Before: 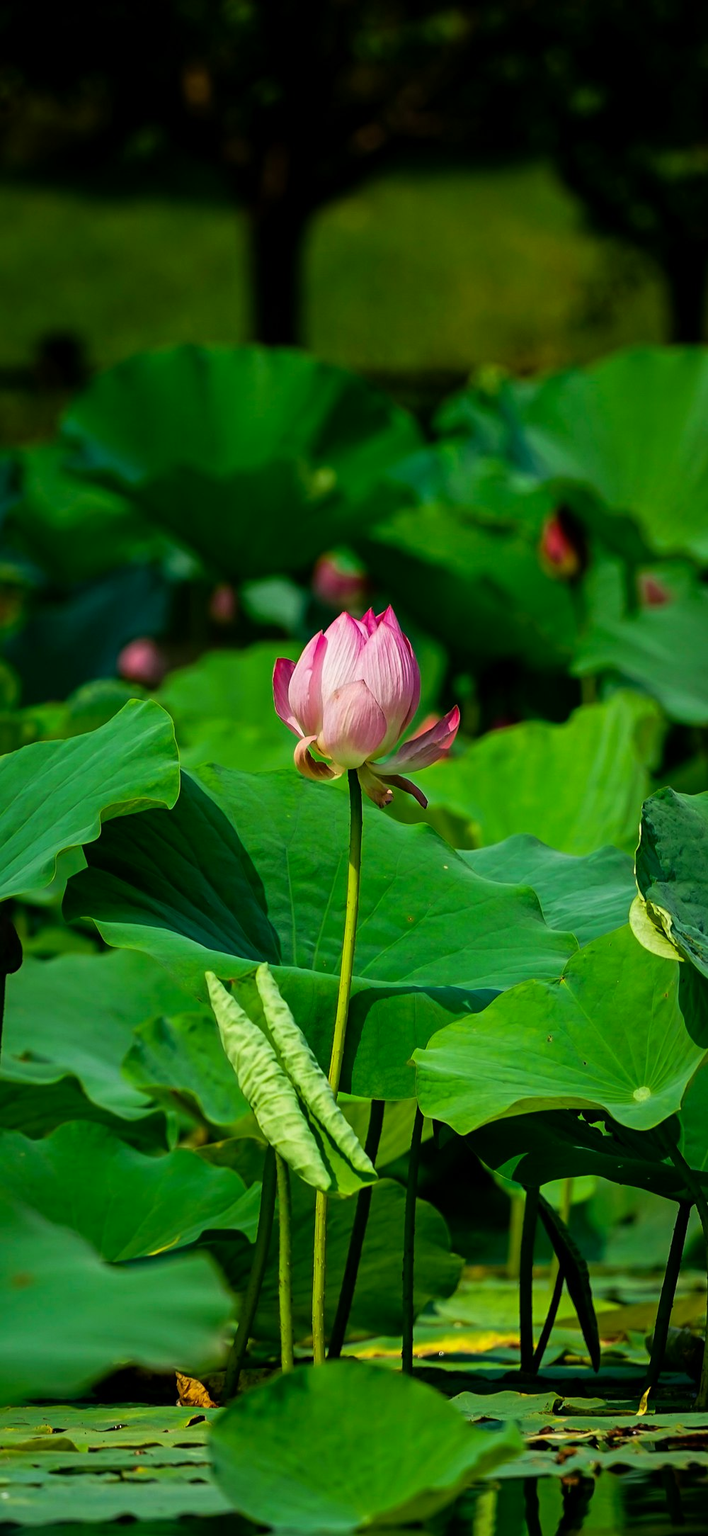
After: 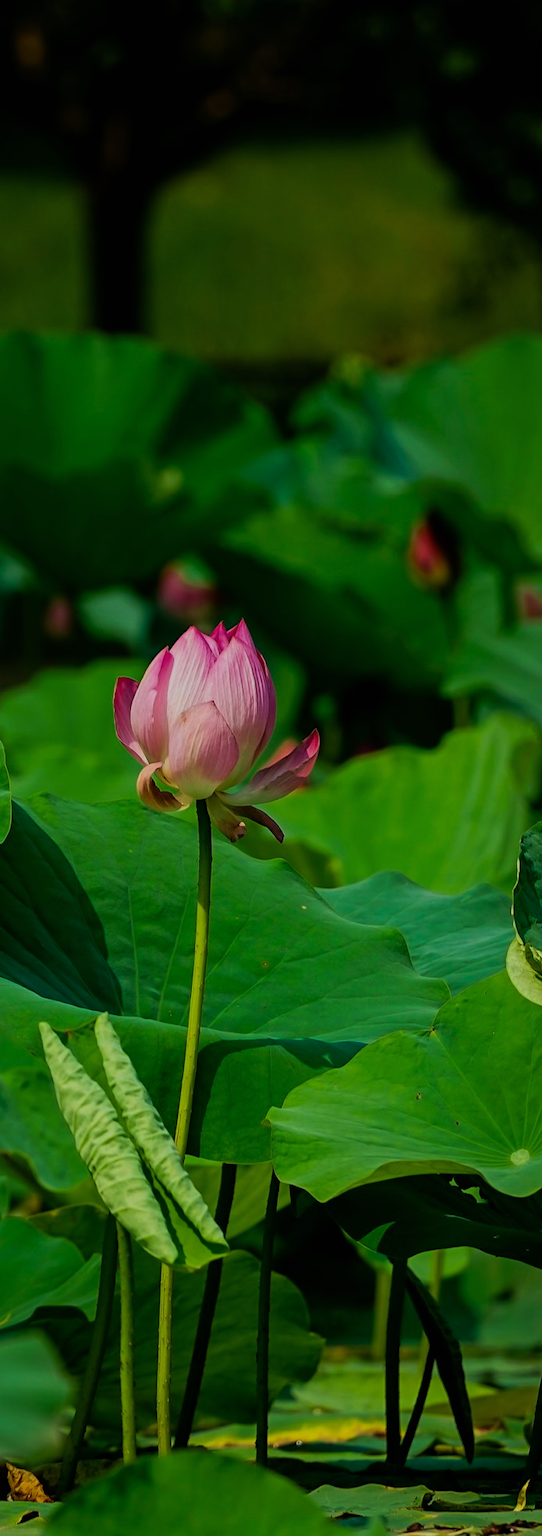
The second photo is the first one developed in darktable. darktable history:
velvia: on, module defaults
exposure: black level correction 0, exposure -0.721 EV, compensate highlight preservation false
crop and rotate: left 24.034%, top 2.838%, right 6.406%, bottom 6.299%
